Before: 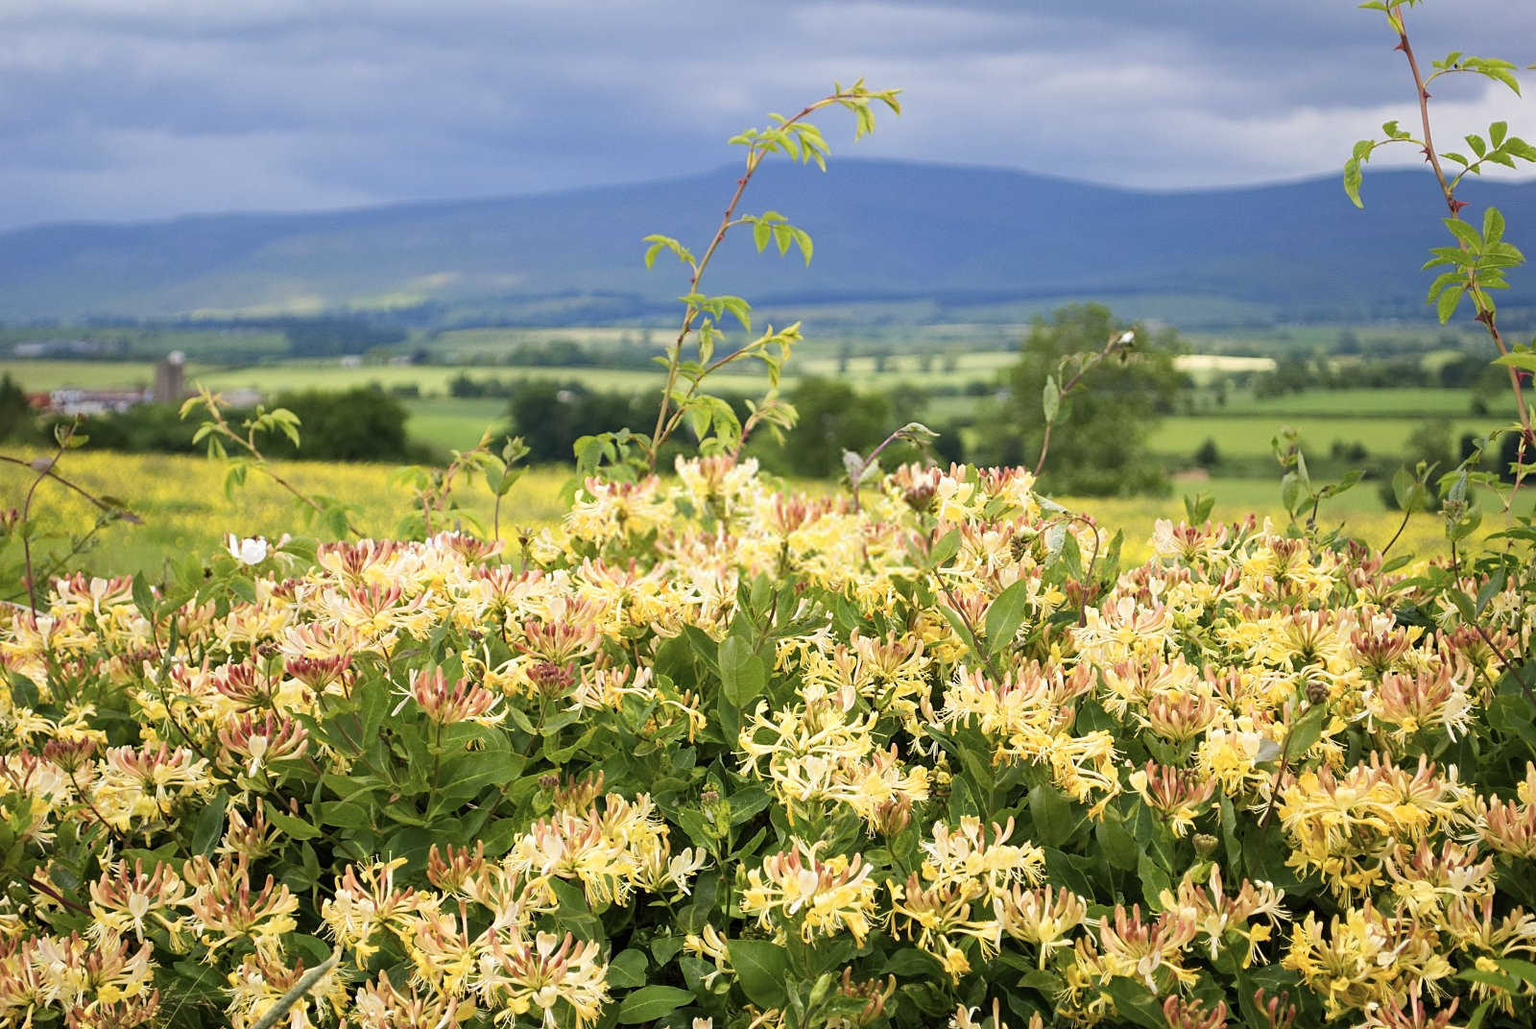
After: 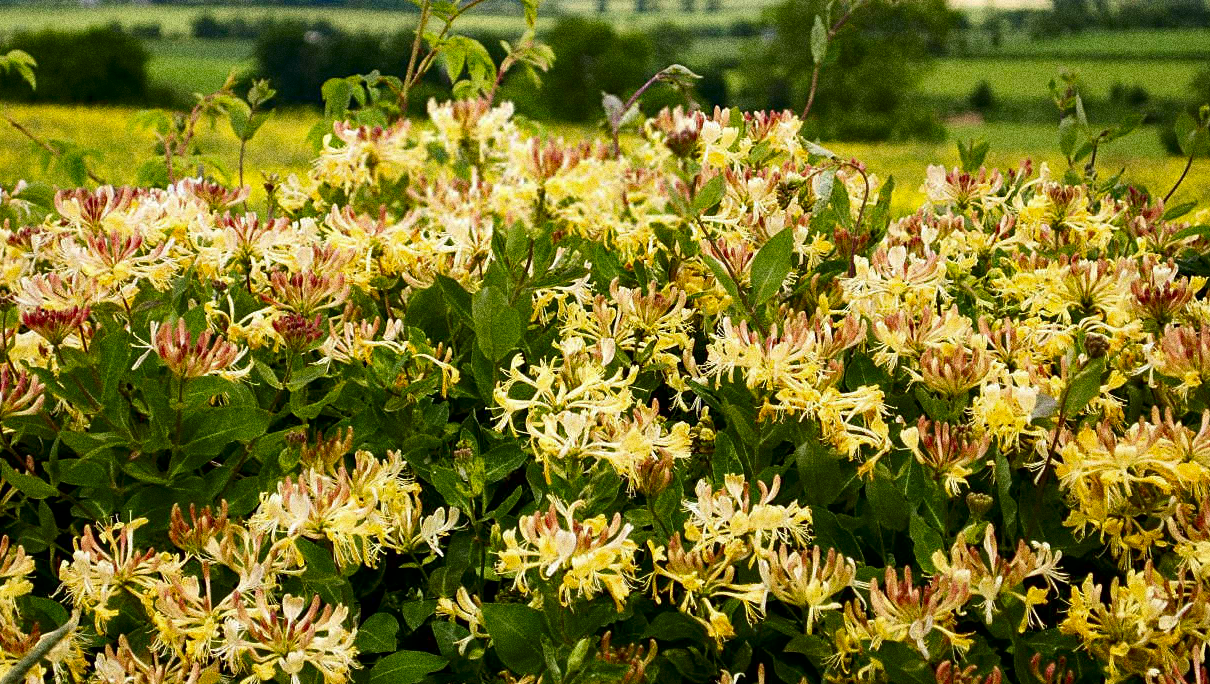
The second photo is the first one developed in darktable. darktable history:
crop and rotate: left 17.299%, top 35.115%, right 7.015%, bottom 1.024%
grain: coarseness 10.62 ISO, strength 55.56%
exposure: black level correction 0.009, compensate highlight preservation false
contrast brightness saturation: brightness -0.25, saturation 0.2
